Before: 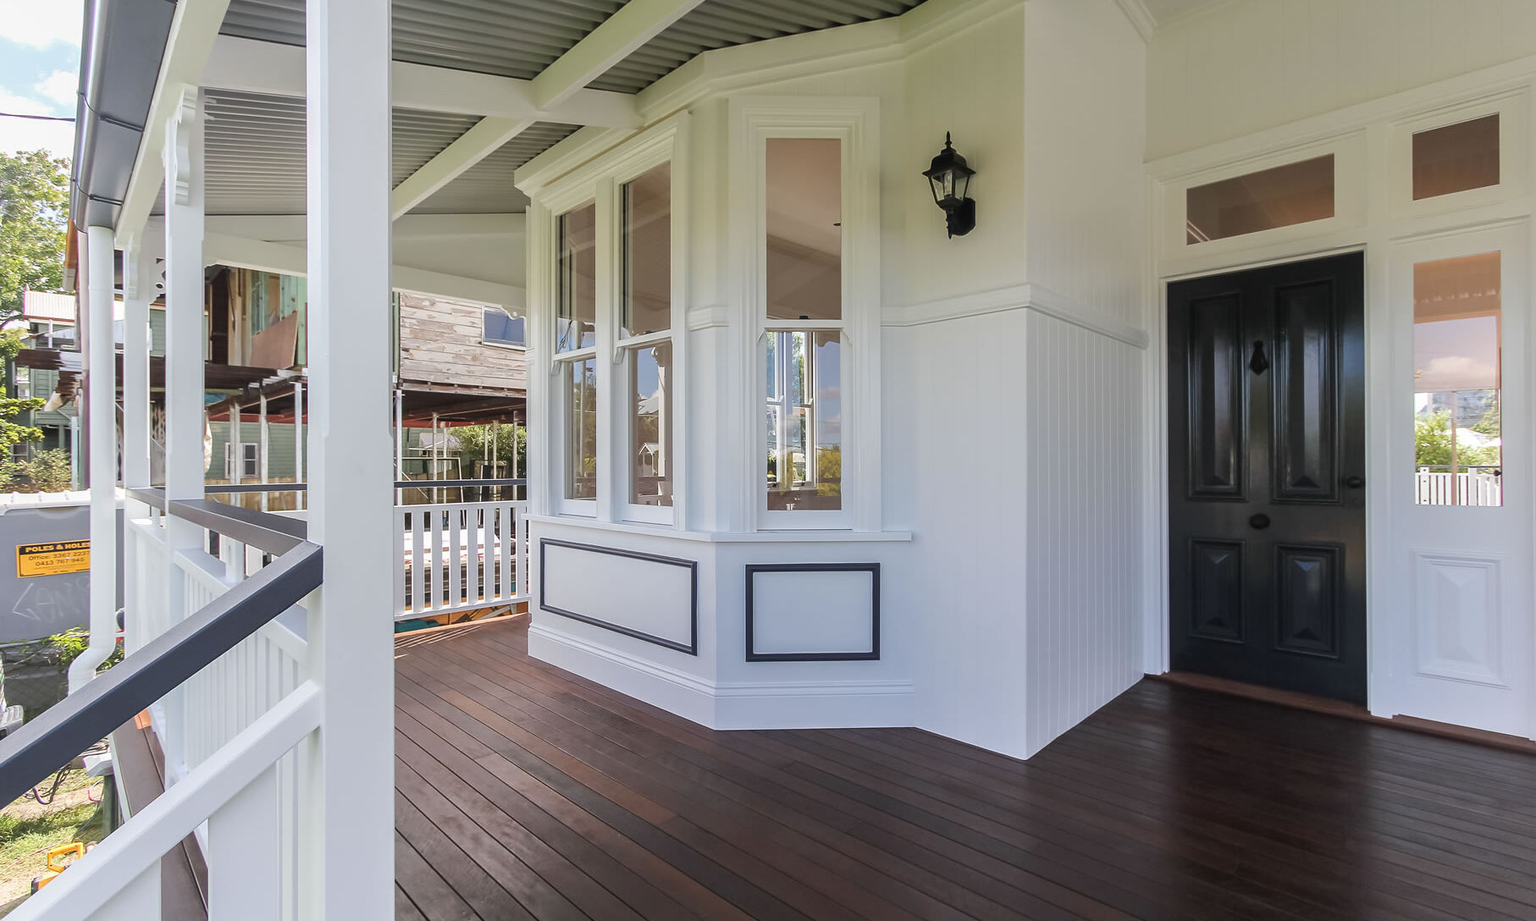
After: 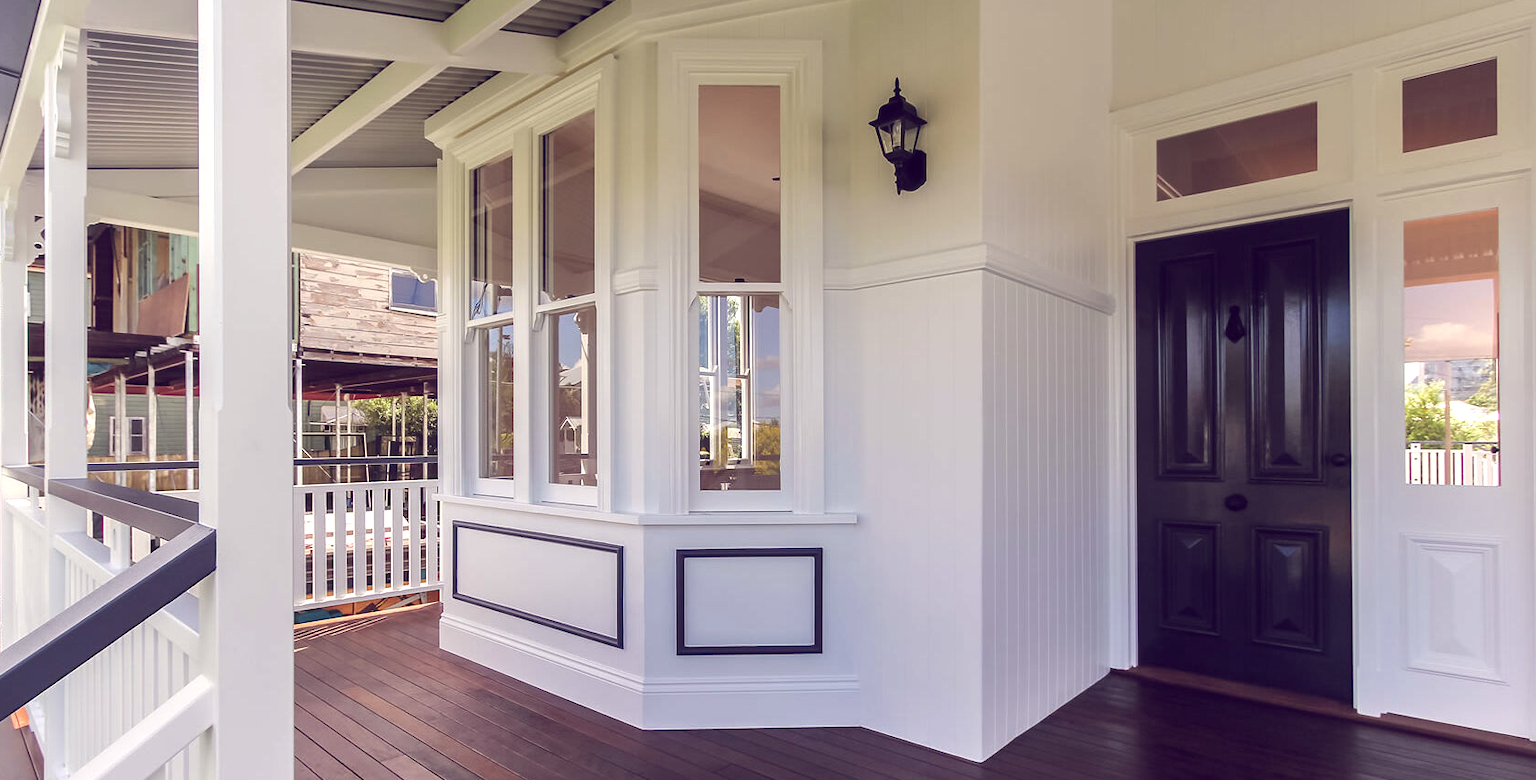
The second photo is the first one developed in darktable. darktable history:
crop: left 8.155%, top 6.611%, bottom 15.385%
color balance: lift [1.001, 0.997, 0.99, 1.01], gamma [1.007, 1, 0.975, 1.025], gain [1, 1.065, 1.052, 0.935], contrast 13.25%
